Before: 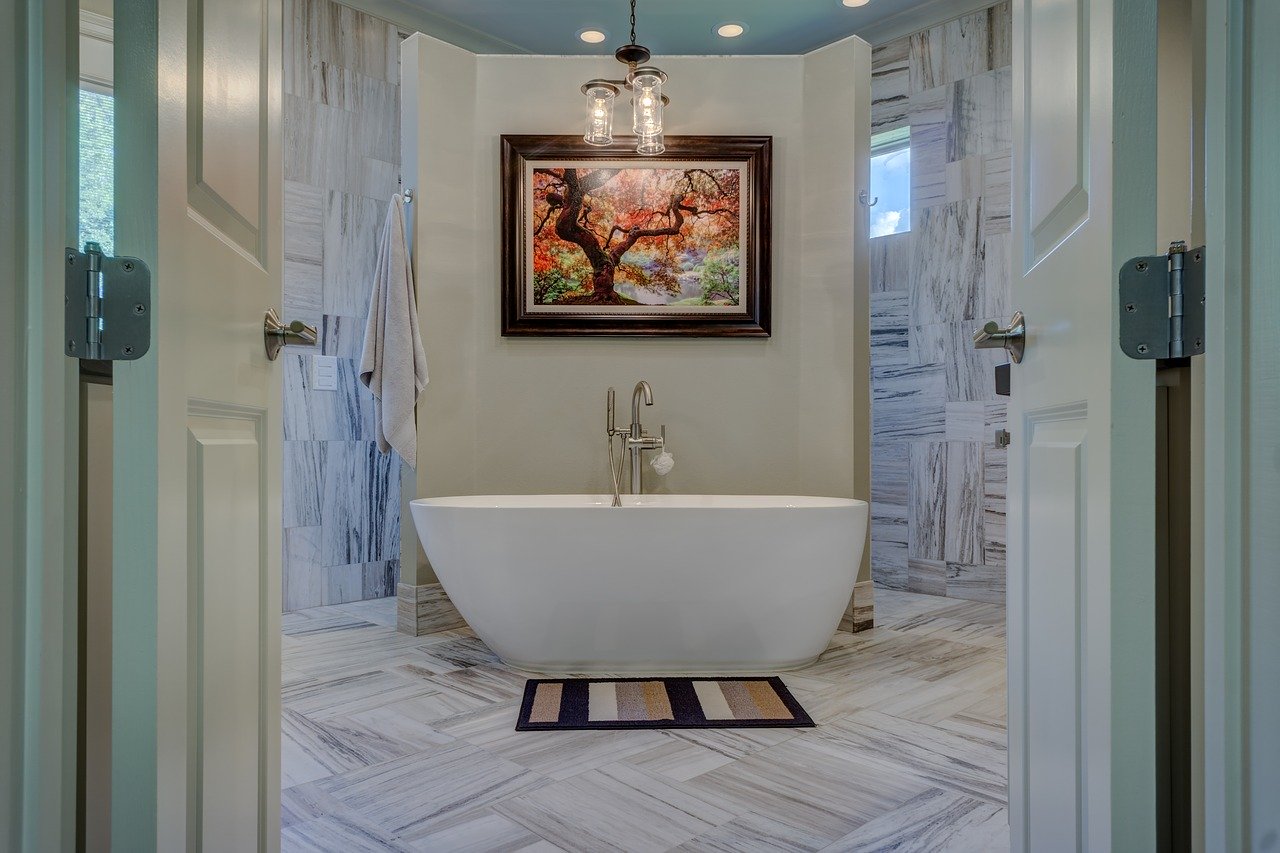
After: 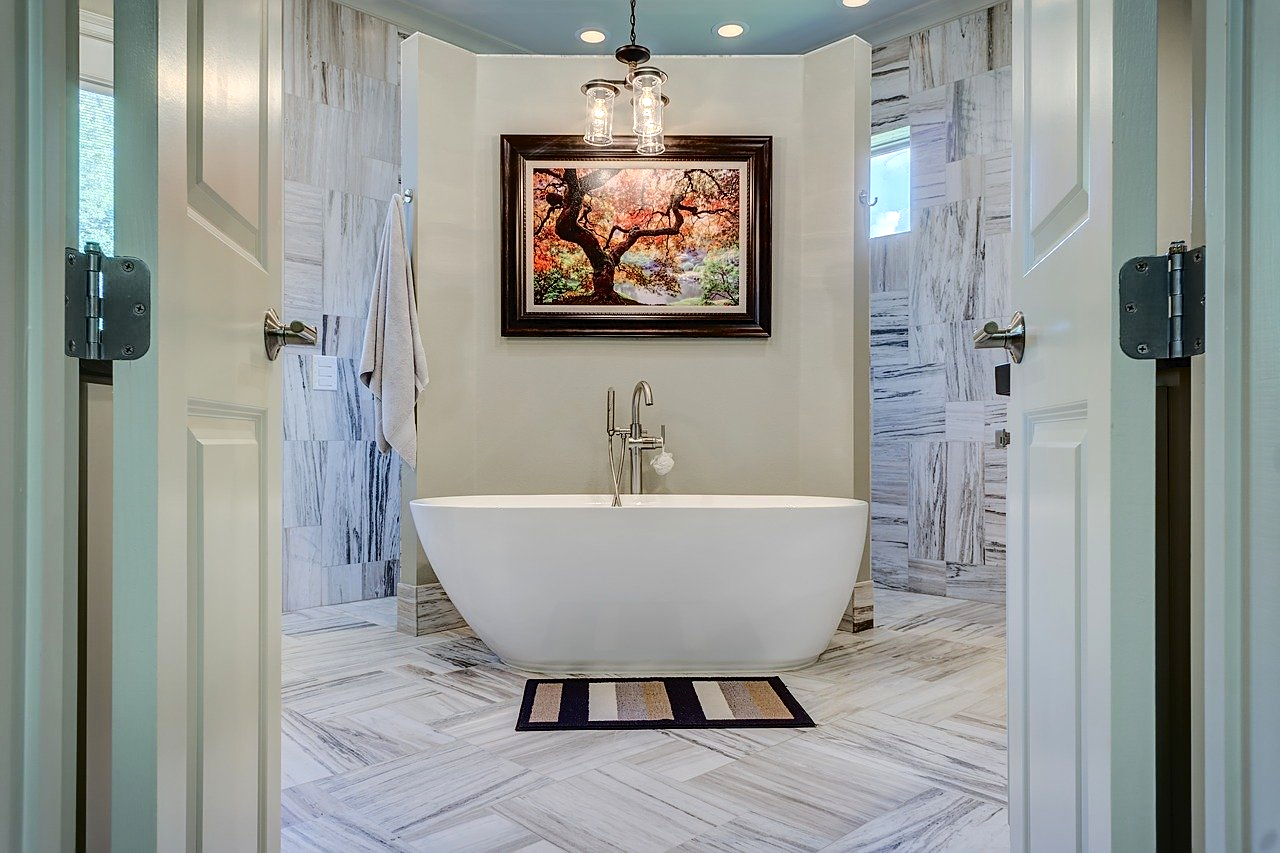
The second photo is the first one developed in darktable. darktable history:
tone equalizer: -8 EV -0.377 EV, -7 EV -0.406 EV, -6 EV -0.348 EV, -5 EV -0.248 EV, -3 EV 0.234 EV, -2 EV 0.322 EV, -1 EV 0.411 EV, +0 EV 0.416 EV, edges refinement/feathering 500, mask exposure compensation -1.57 EV, preserve details guided filter
tone curve: curves: ch0 [(0, 0) (0.003, 0.025) (0.011, 0.027) (0.025, 0.032) (0.044, 0.037) (0.069, 0.044) (0.1, 0.054) (0.136, 0.084) (0.177, 0.128) (0.224, 0.196) (0.277, 0.281) (0.335, 0.376) (0.399, 0.461) (0.468, 0.534) (0.543, 0.613) (0.623, 0.692) (0.709, 0.77) (0.801, 0.849) (0.898, 0.934) (1, 1)], color space Lab, independent channels, preserve colors none
sharpen: radius 1.899, amount 0.398, threshold 1.323
